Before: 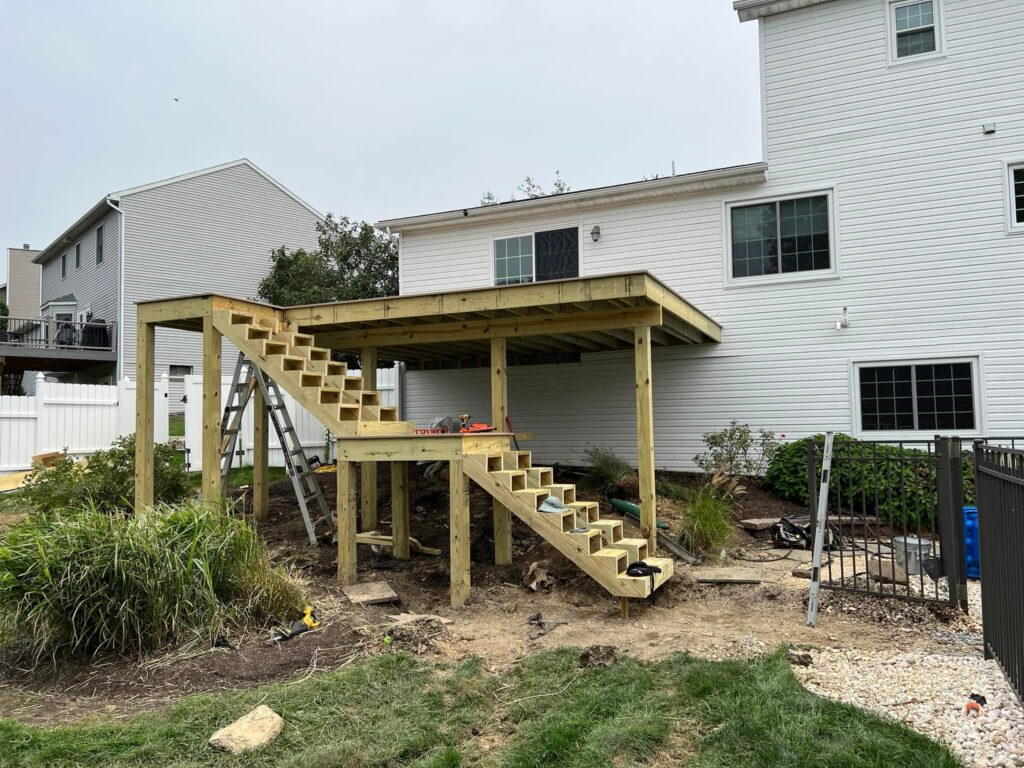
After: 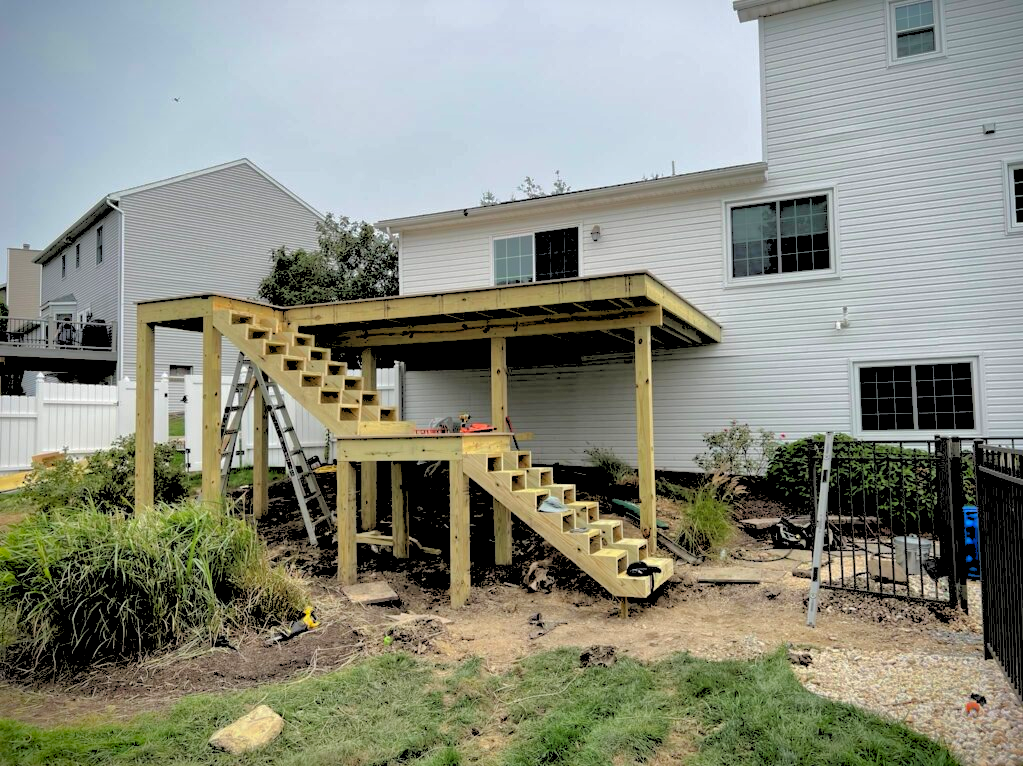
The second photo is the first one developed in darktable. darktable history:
crop: top 0.05%, bottom 0.098%
rgb levels: levels [[0.027, 0.429, 0.996], [0, 0.5, 1], [0, 0.5, 1]]
shadows and highlights: shadows 40, highlights -60
vignetting: fall-off start 88.53%, fall-off radius 44.2%, saturation 0.376, width/height ratio 1.161
